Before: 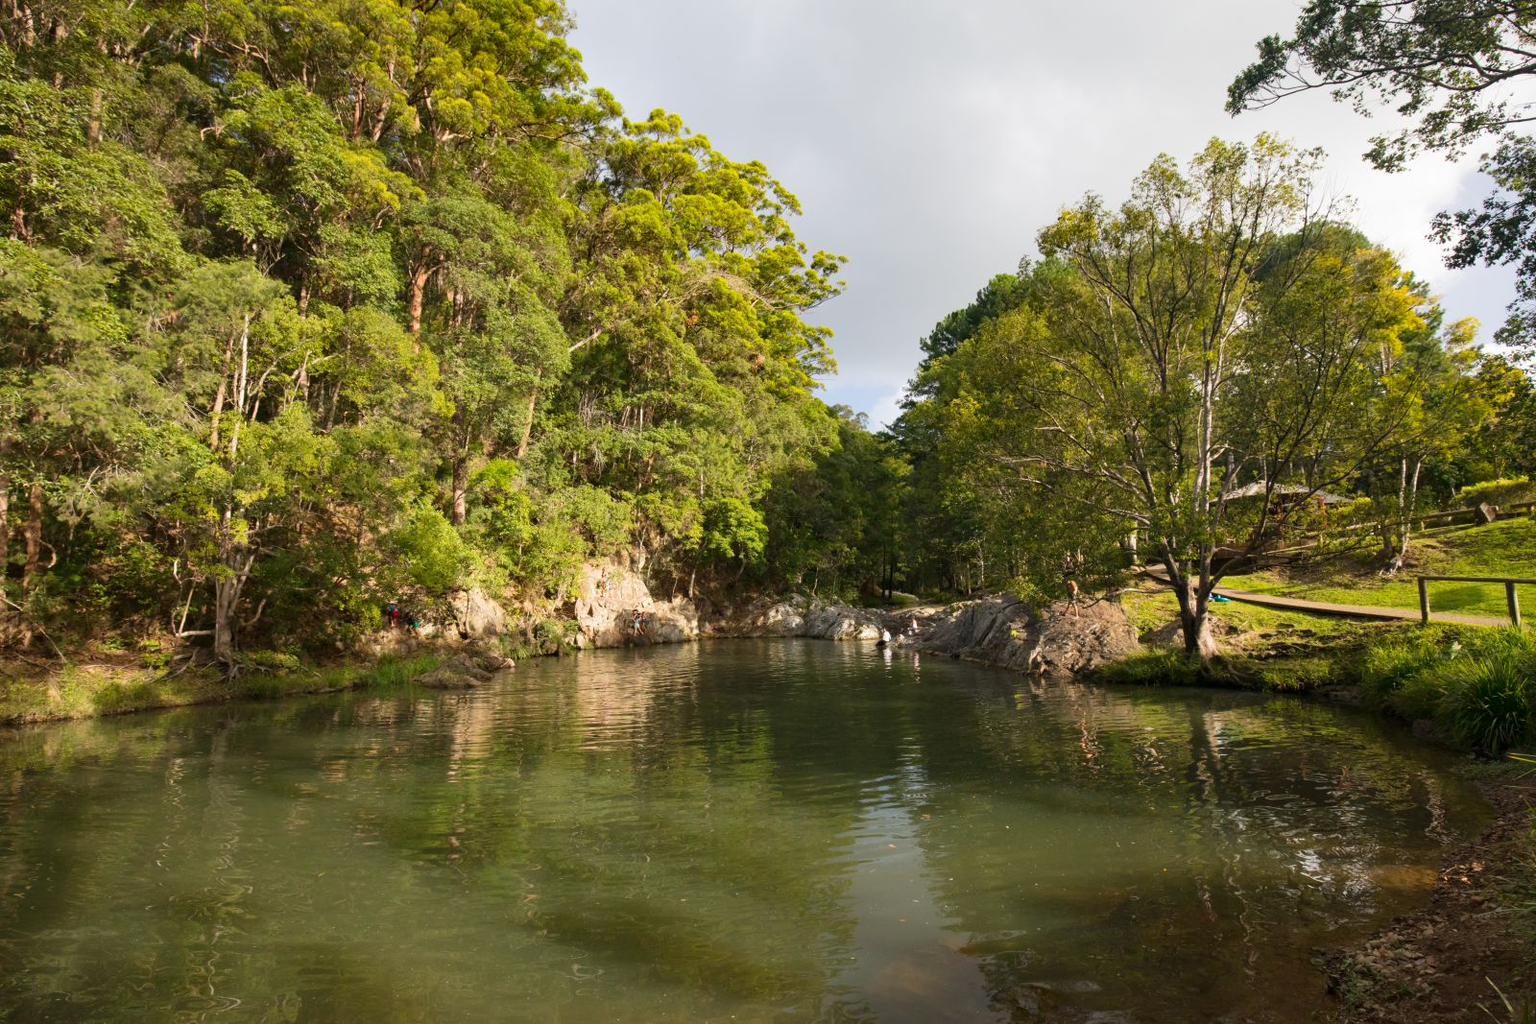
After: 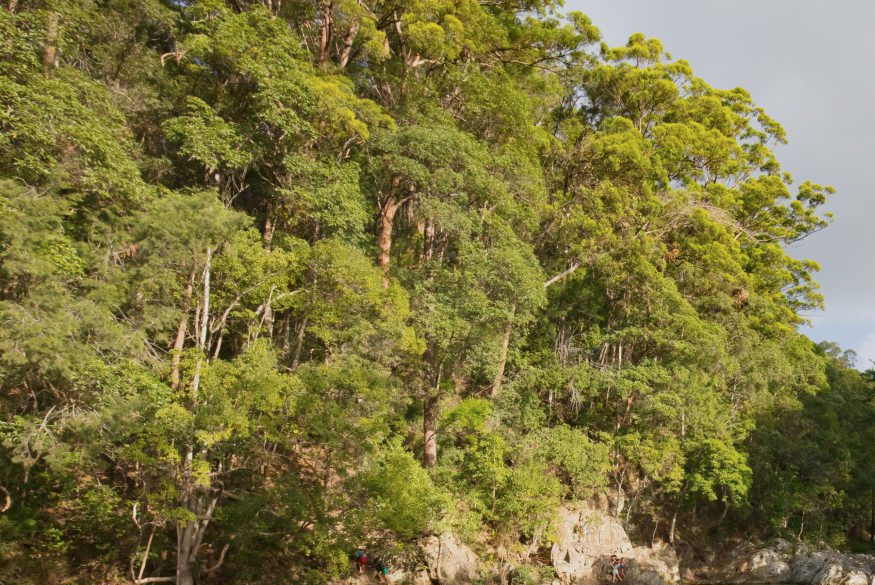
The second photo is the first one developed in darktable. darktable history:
crop and rotate: left 3.047%, top 7.509%, right 42.236%, bottom 37.598%
color balance: contrast -15%
